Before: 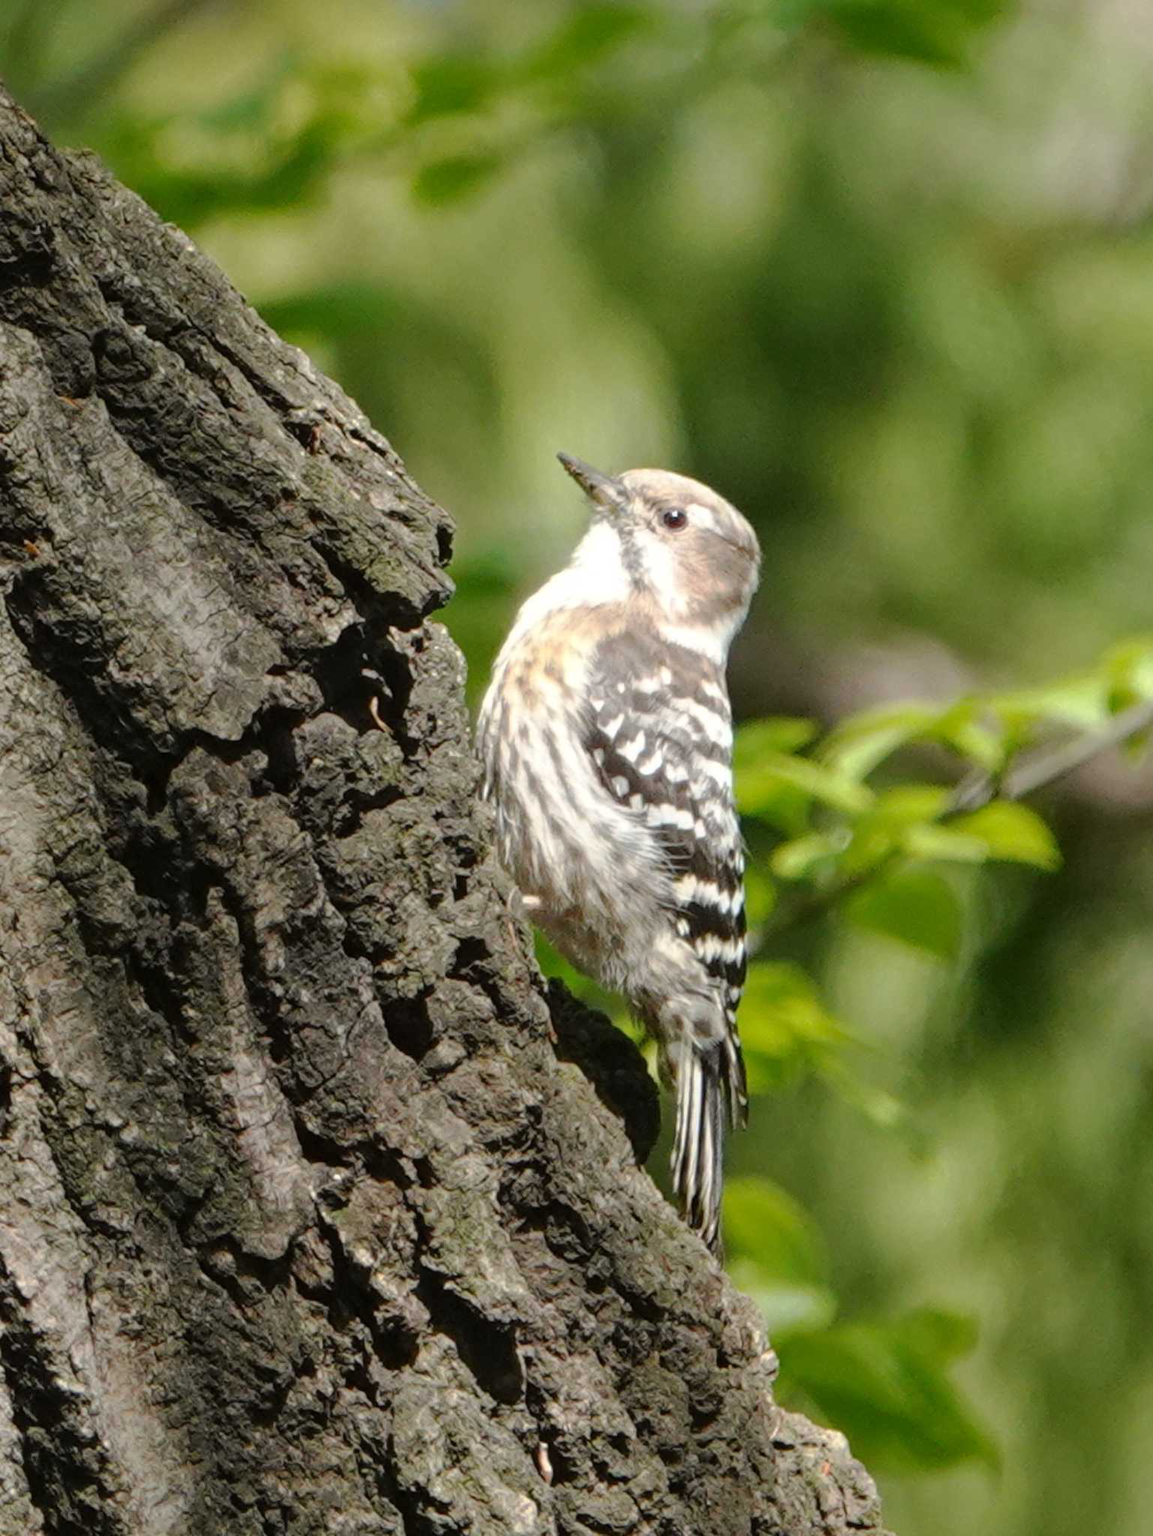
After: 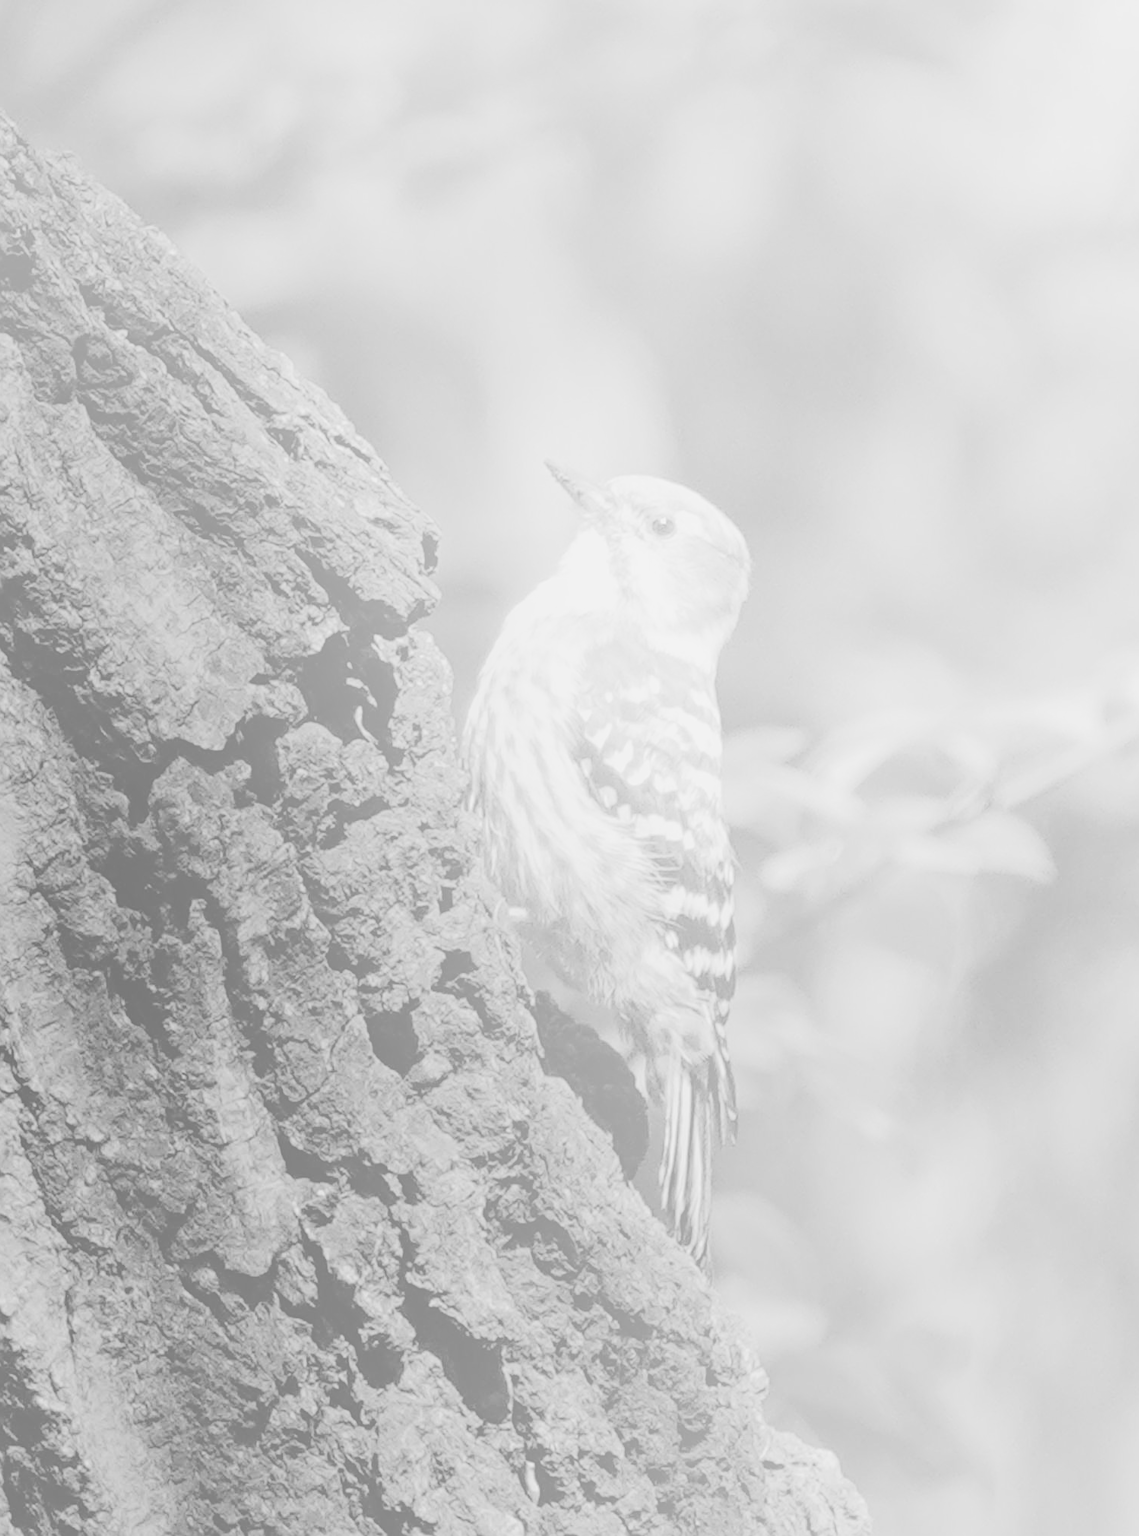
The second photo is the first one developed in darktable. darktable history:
filmic rgb: black relative exposure -7.65 EV, white relative exposure 4.56 EV, hardness 3.61, color science v6 (2022)
monochrome: on, module defaults
crop and rotate: left 1.774%, right 0.633%, bottom 1.28%
bloom: size 70%, threshold 25%, strength 70%
color balance rgb: shadows lift › chroma 1%, shadows lift › hue 113°, highlights gain › chroma 0.2%, highlights gain › hue 333°, perceptual saturation grading › global saturation 20%, perceptual saturation grading › highlights -50%, perceptual saturation grading › shadows 25%, contrast -20%
sharpen: on, module defaults
